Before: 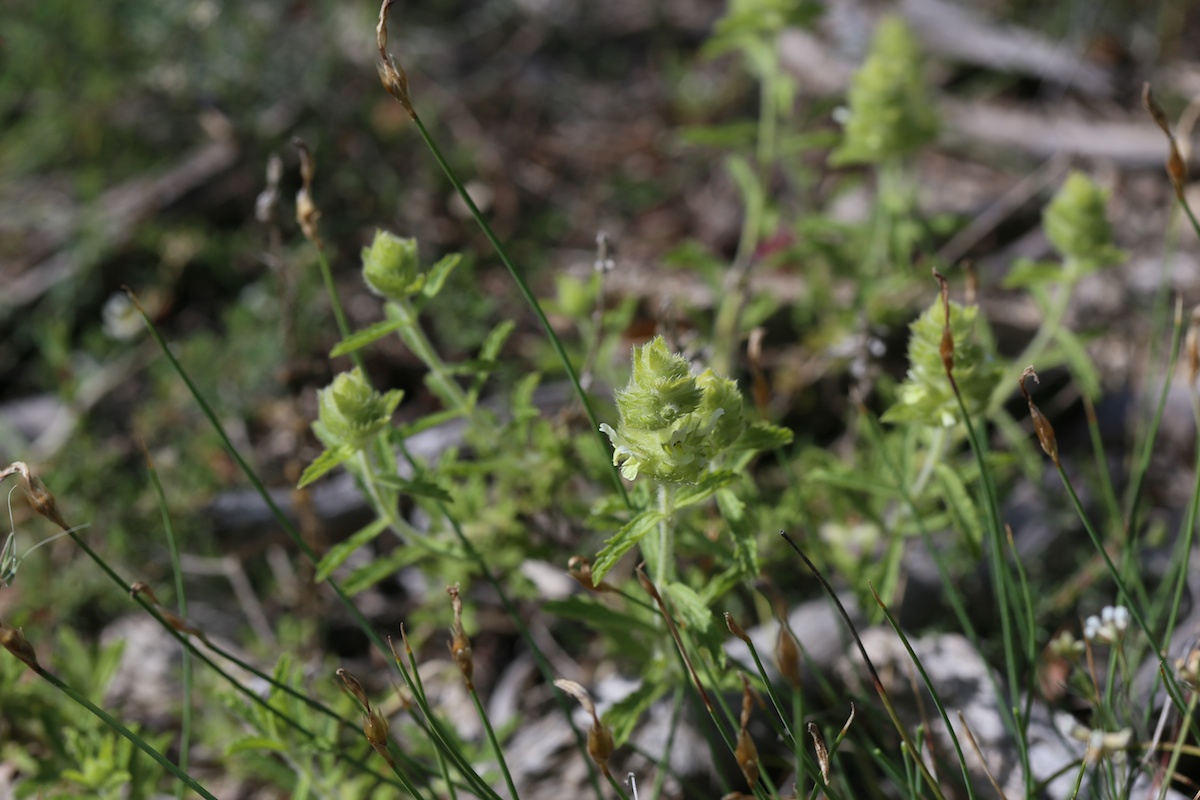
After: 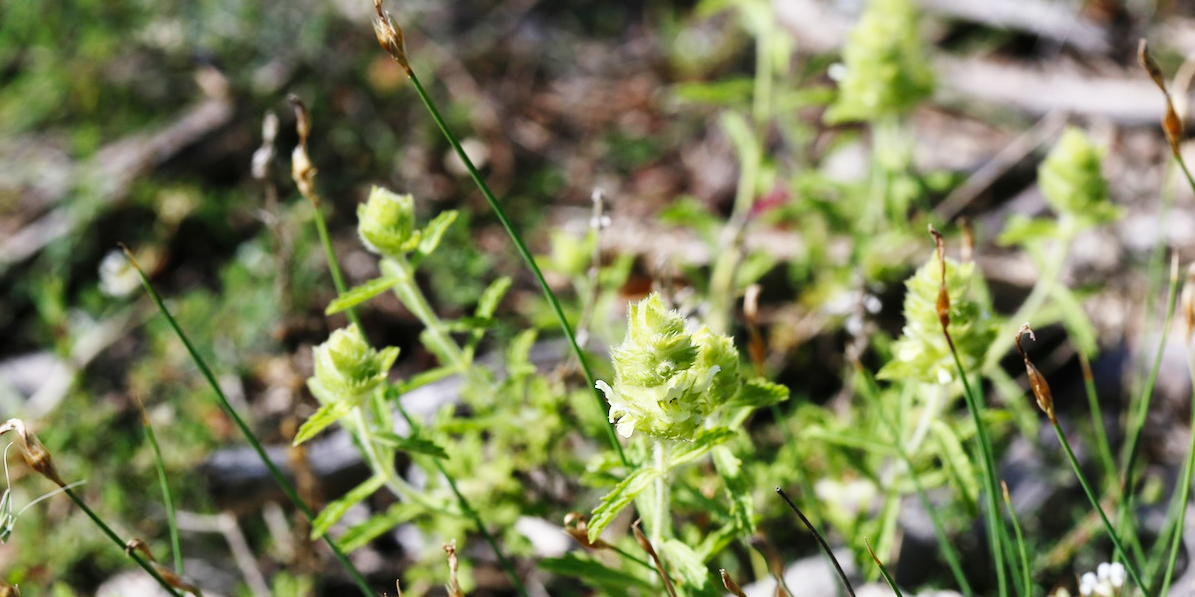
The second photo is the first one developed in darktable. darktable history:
crop: left 0.387%, top 5.469%, bottom 19.809%
base curve: curves: ch0 [(0, 0.003) (0.001, 0.002) (0.006, 0.004) (0.02, 0.022) (0.048, 0.086) (0.094, 0.234) (0.162, 0.431) (0.258, 0.629) (0.385, 0.8) (0.548, 0.918) (0.751, 0.988) (1, 1)], preserve colors none
